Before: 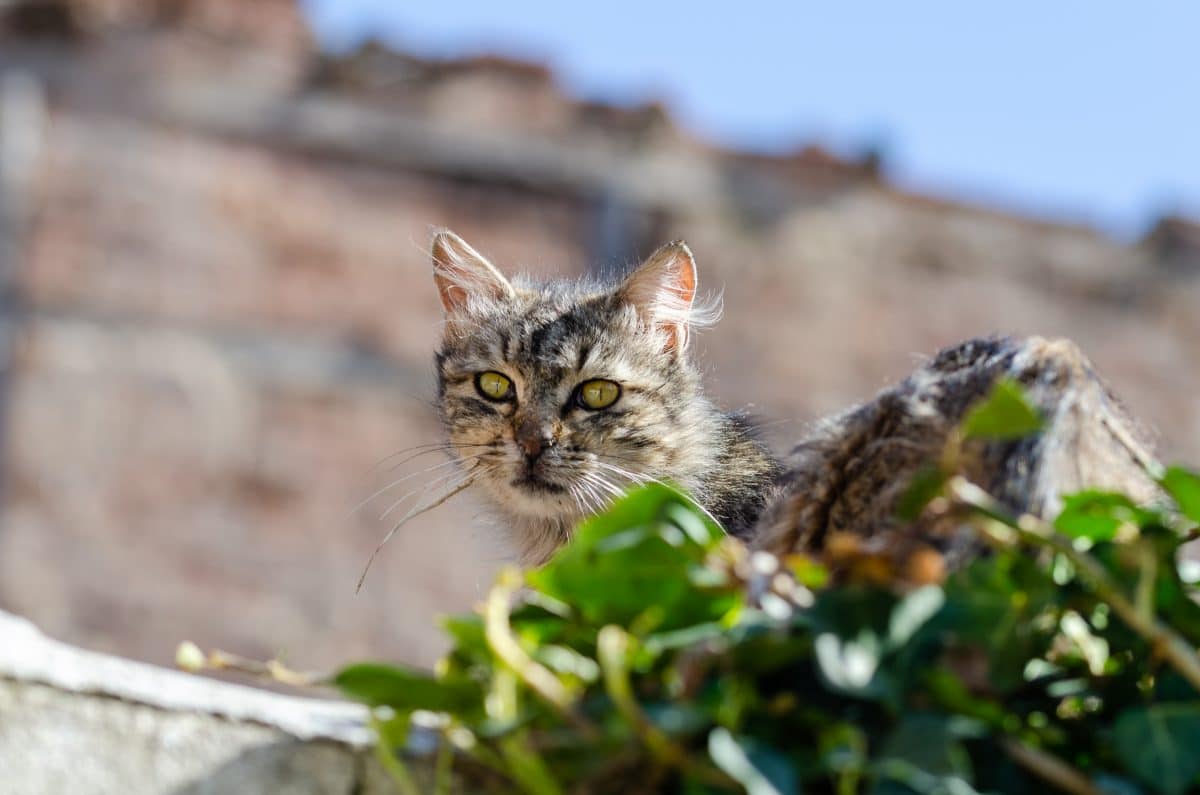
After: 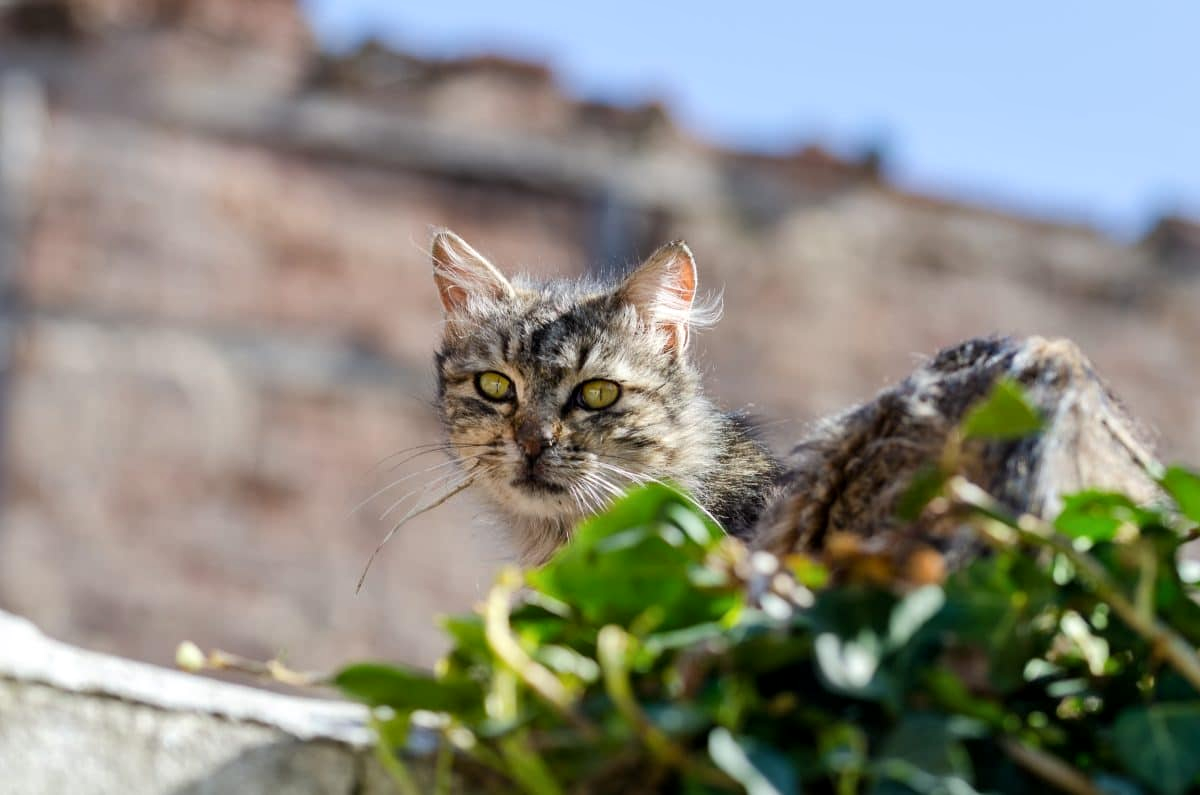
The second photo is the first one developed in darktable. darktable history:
local contrast: mode bilateral grid, contrast 20, coarseness 49, detail 120%, midtone range 0.2
